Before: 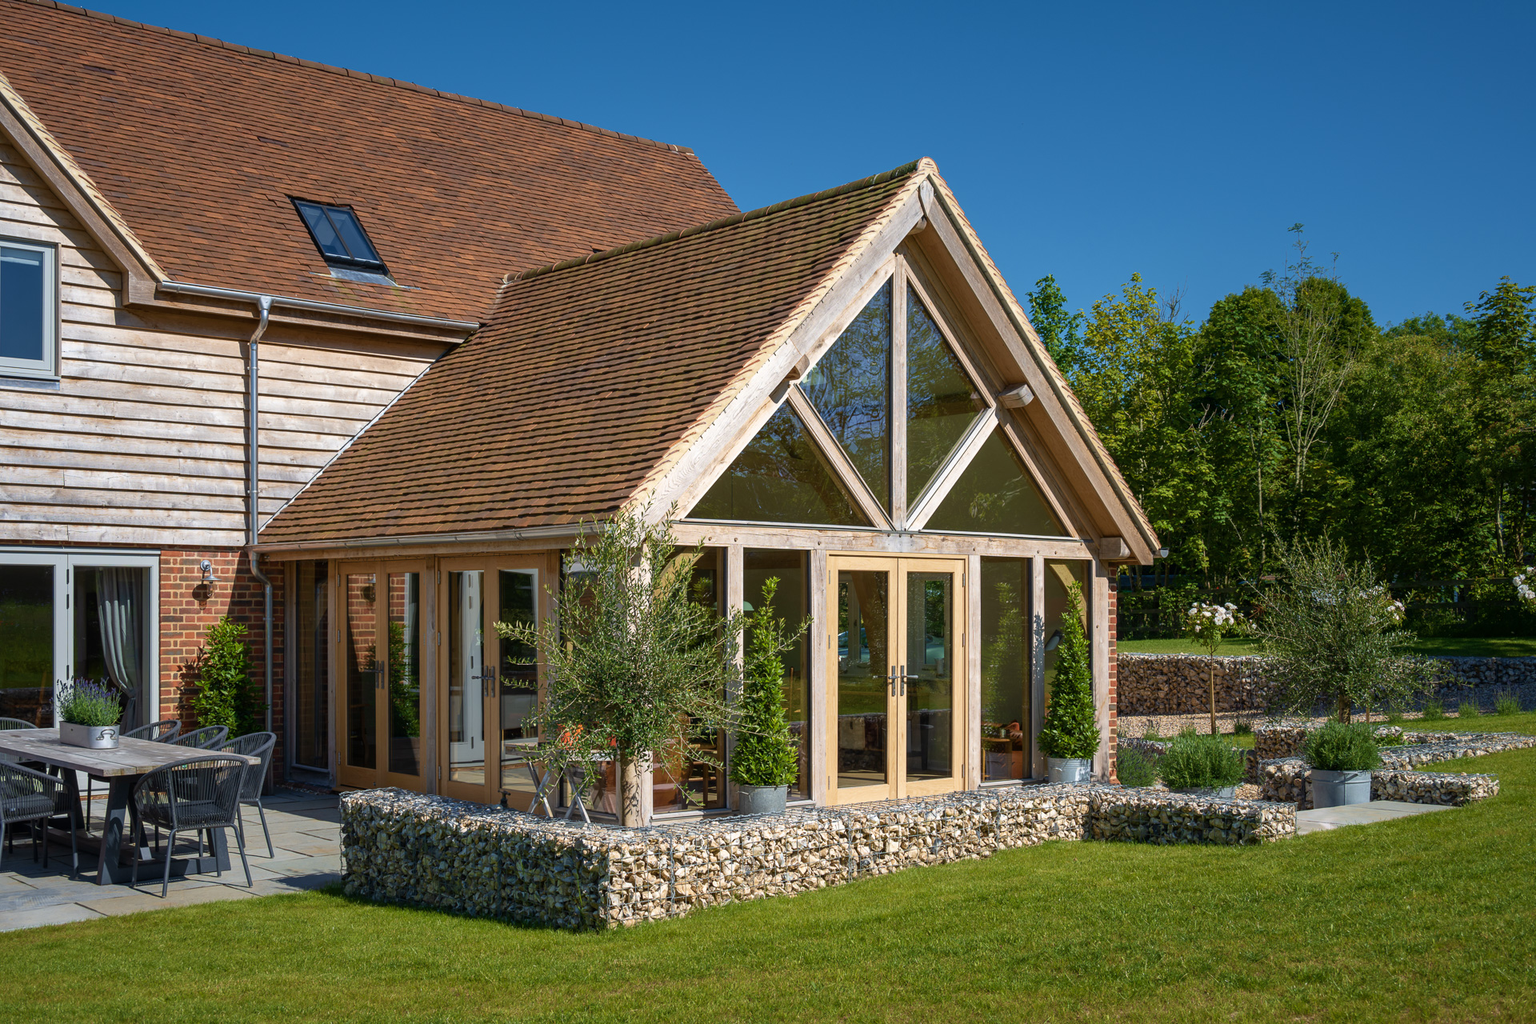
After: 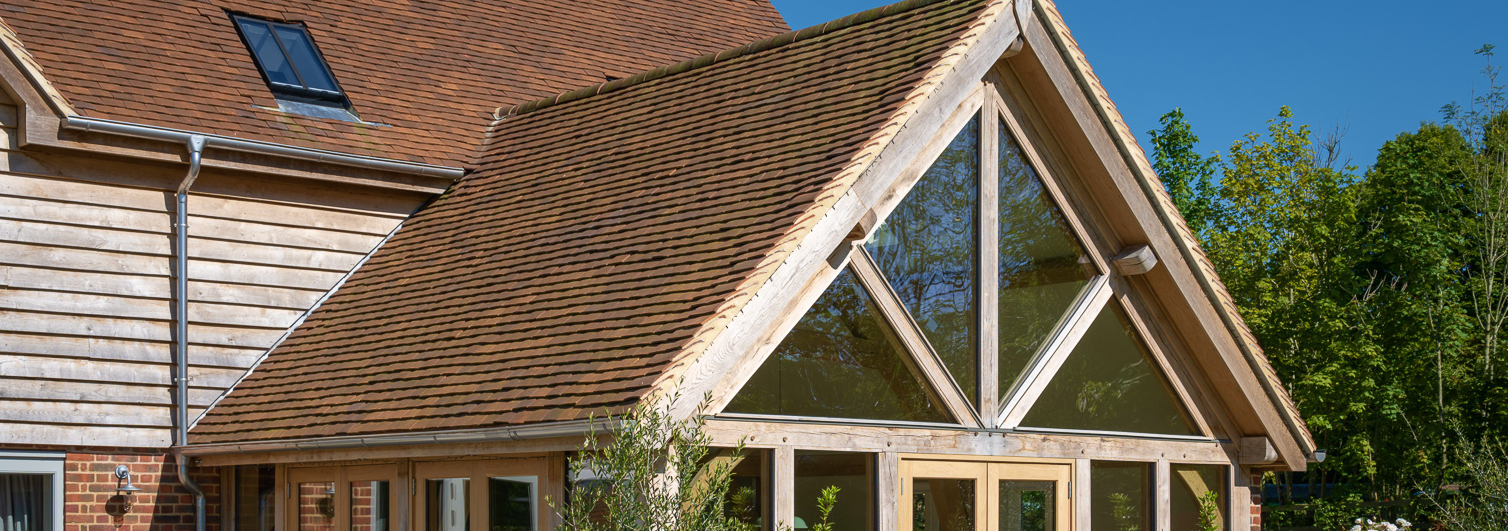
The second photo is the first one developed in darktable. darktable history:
crop: left 7.036%, top 18.398%, right 14.379%, bottom 40.043%
white balance: emerald 1
